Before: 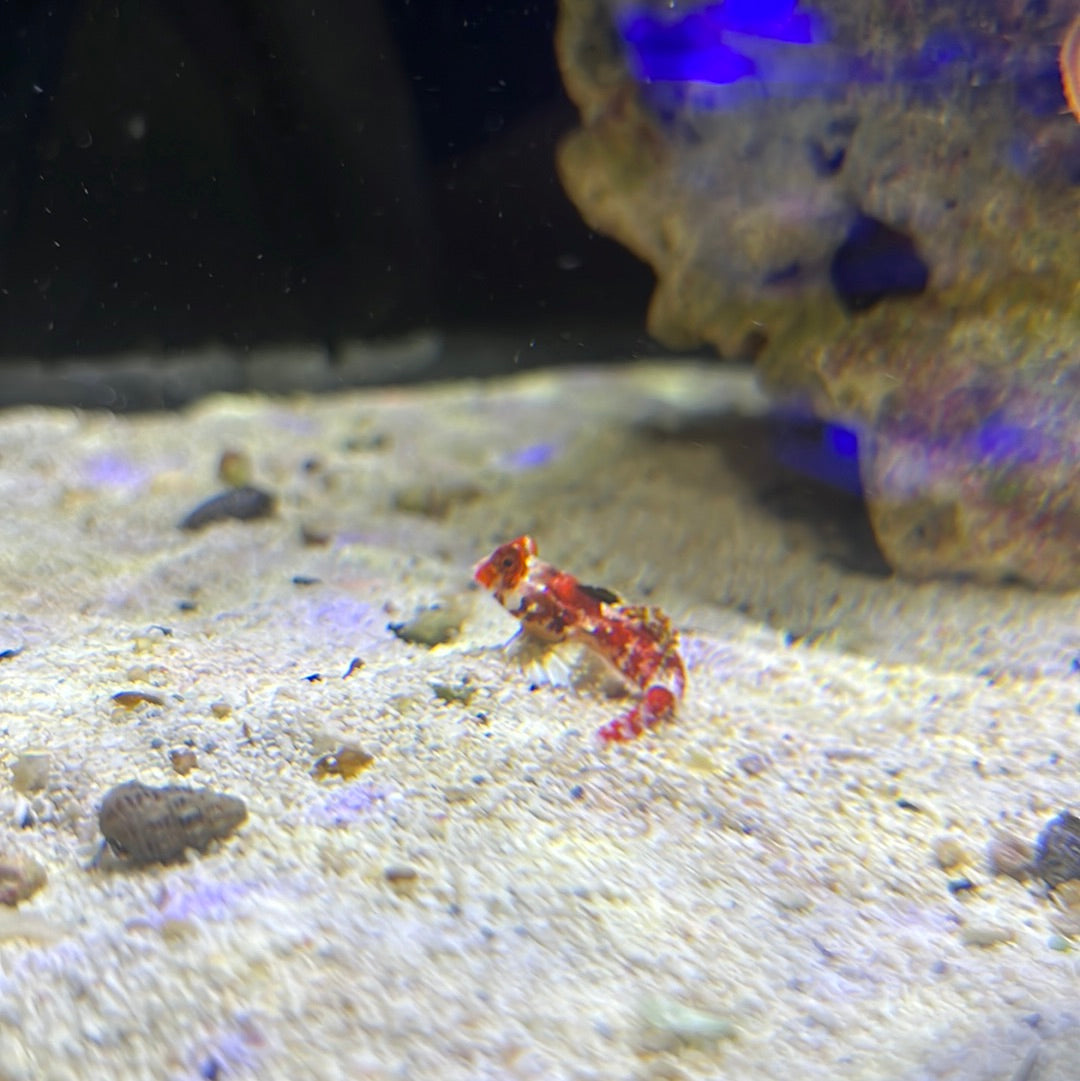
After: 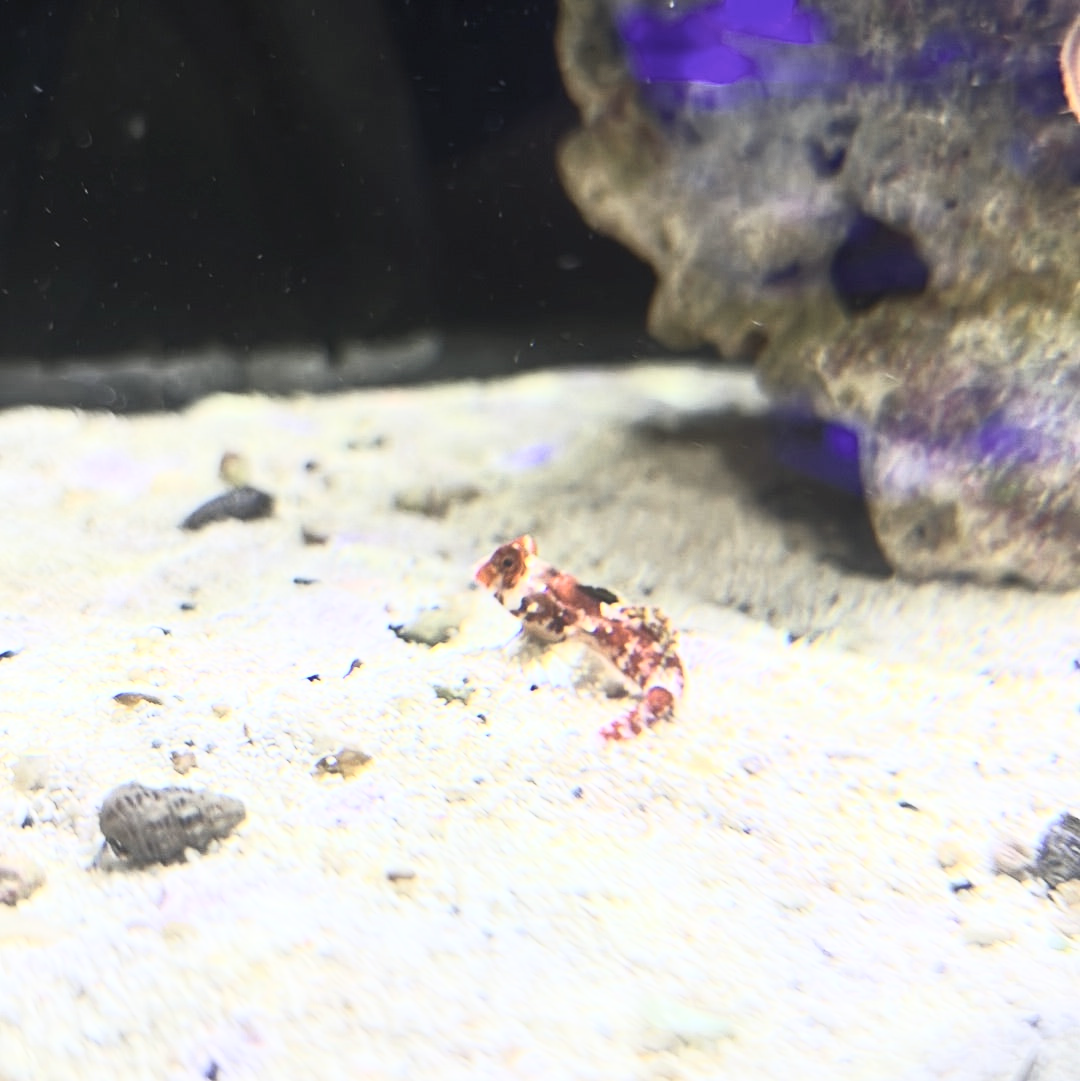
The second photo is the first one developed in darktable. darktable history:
contrast brightness saturation: contrast 0.577, brightness 0.578, saturation -0.33
